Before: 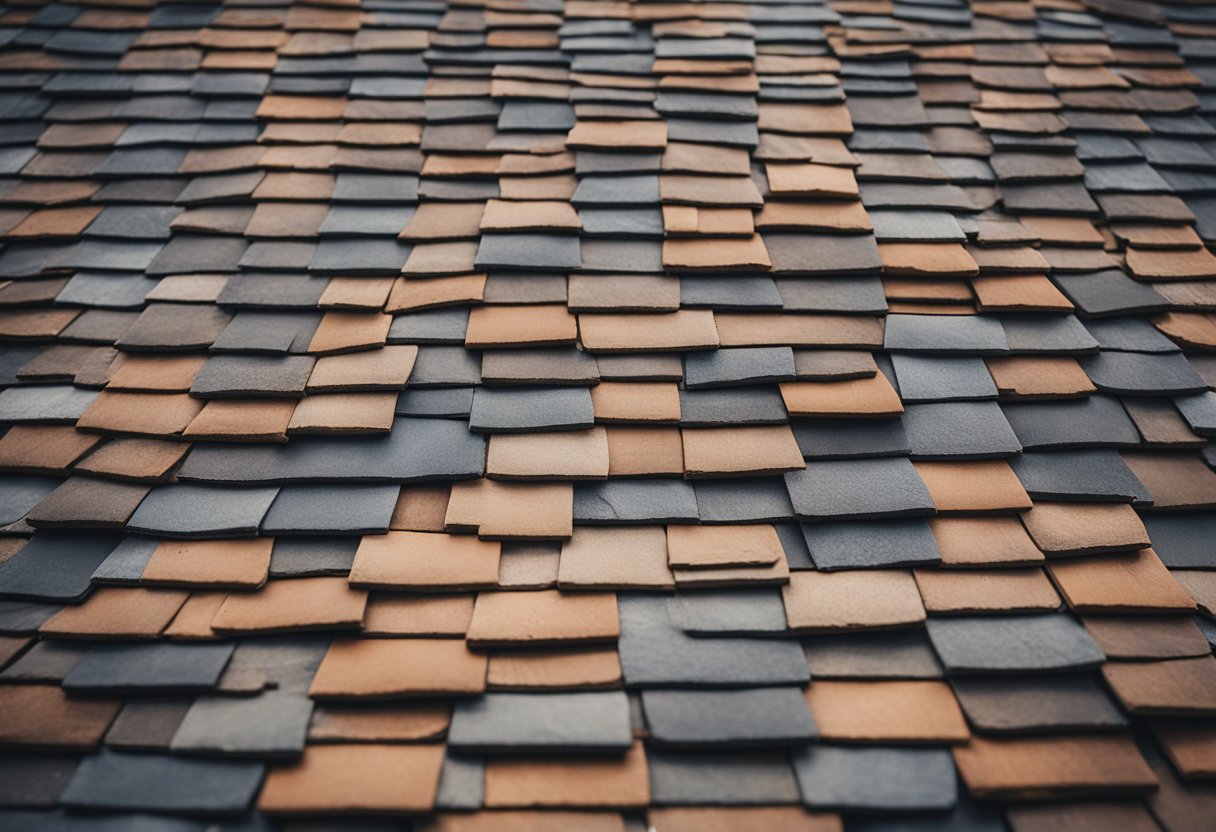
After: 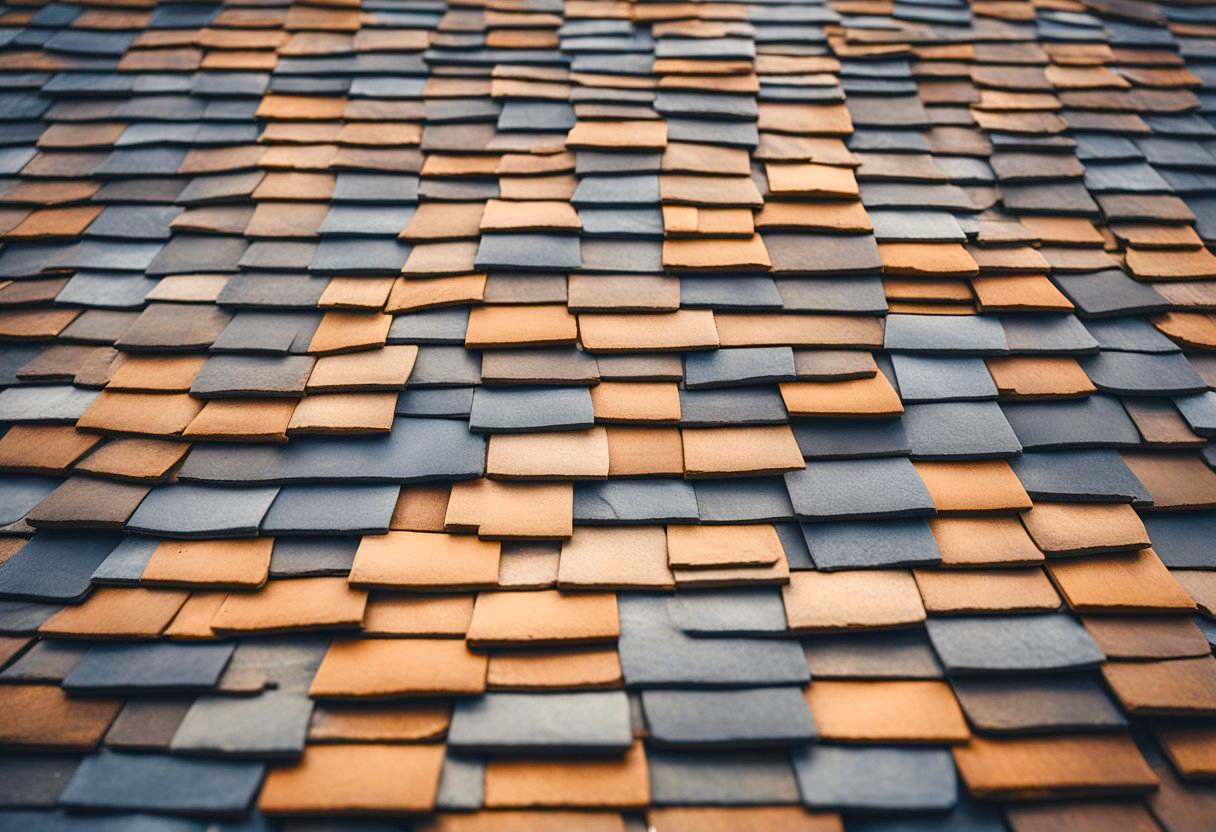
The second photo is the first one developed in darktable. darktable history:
exposure: black level correction 0.001, exposure 0.5 EV, compensate exposure bias true, compensate highlight preservation false
shadows and highlights: soften with gaussian
color balance rgb: perceptual saturation grading › global saturation 20%, perceptual saturation grading › highlights -25%, perceptual saturation grading › shadows 25%, global vibrance 50%
